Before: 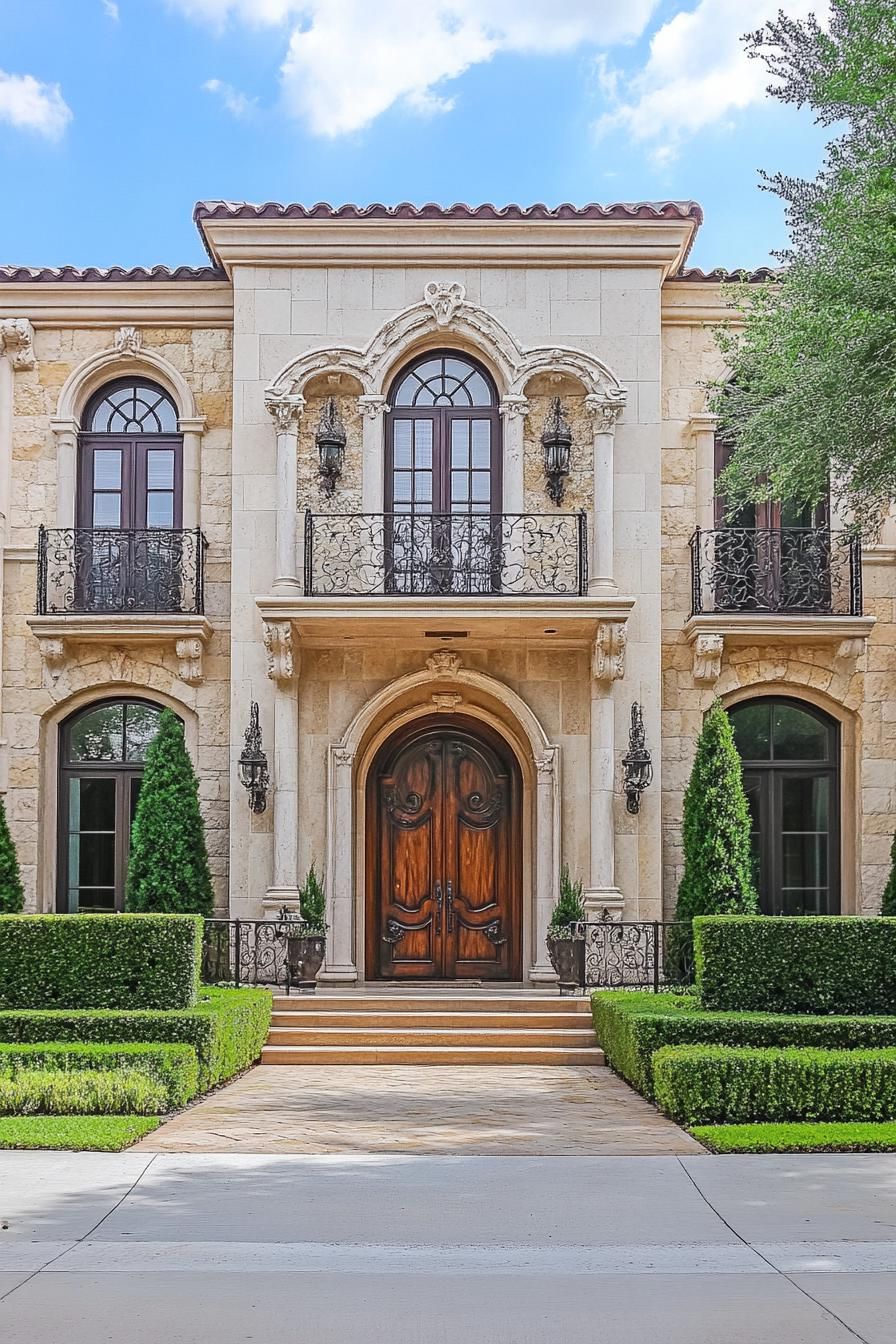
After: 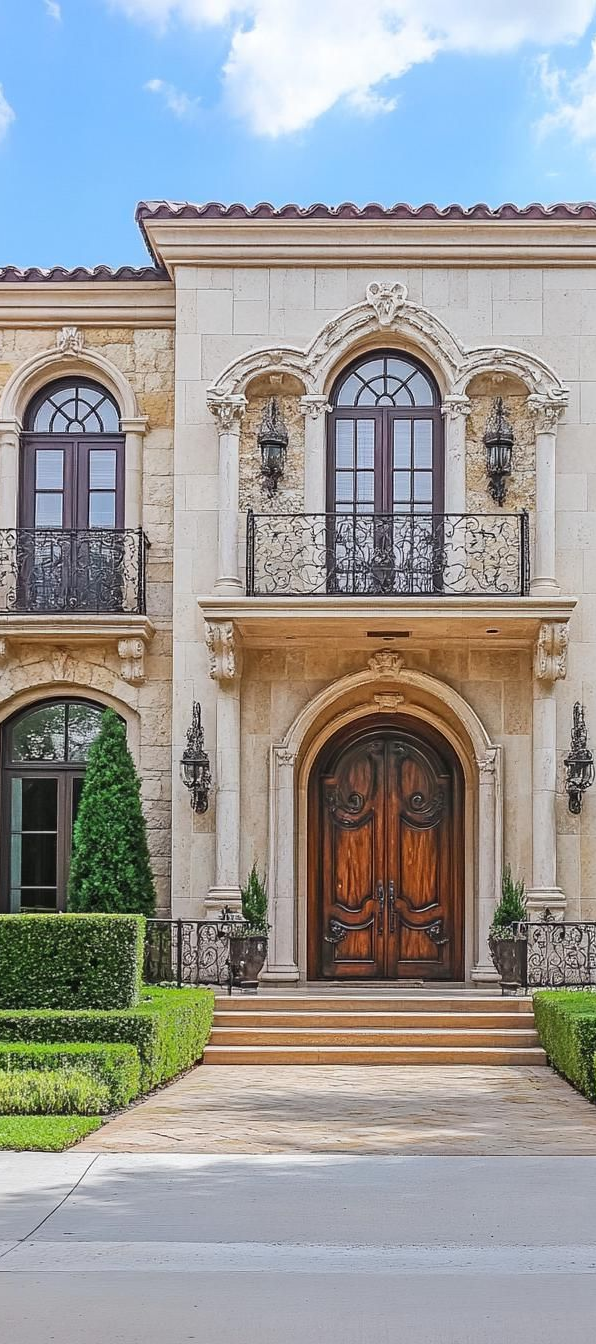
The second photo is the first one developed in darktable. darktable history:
crop and rotate: left 6.531%, right 26.887%
